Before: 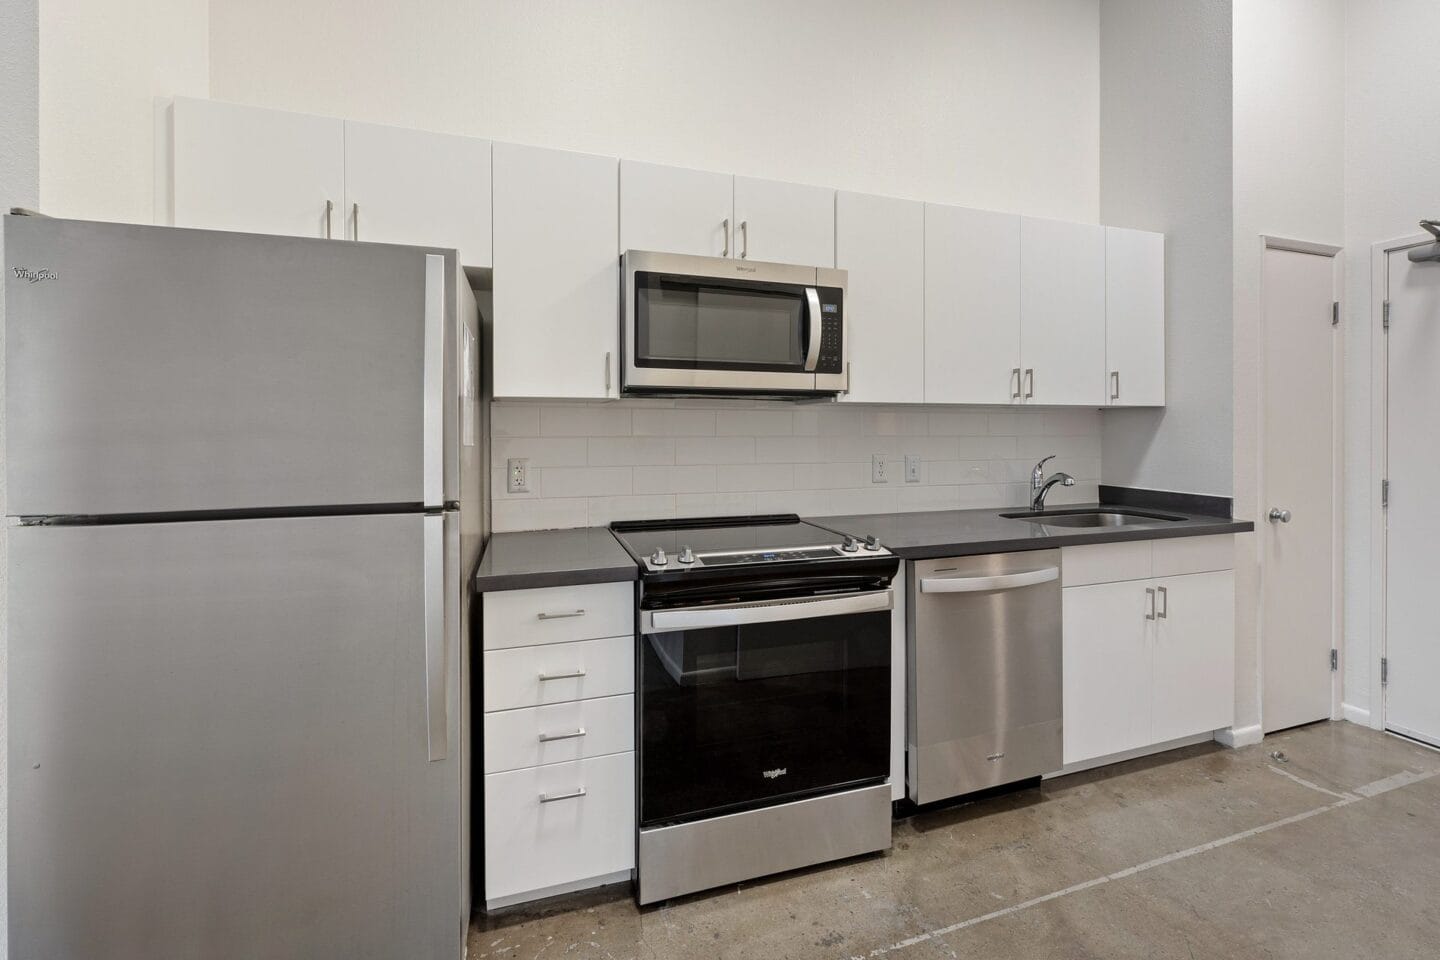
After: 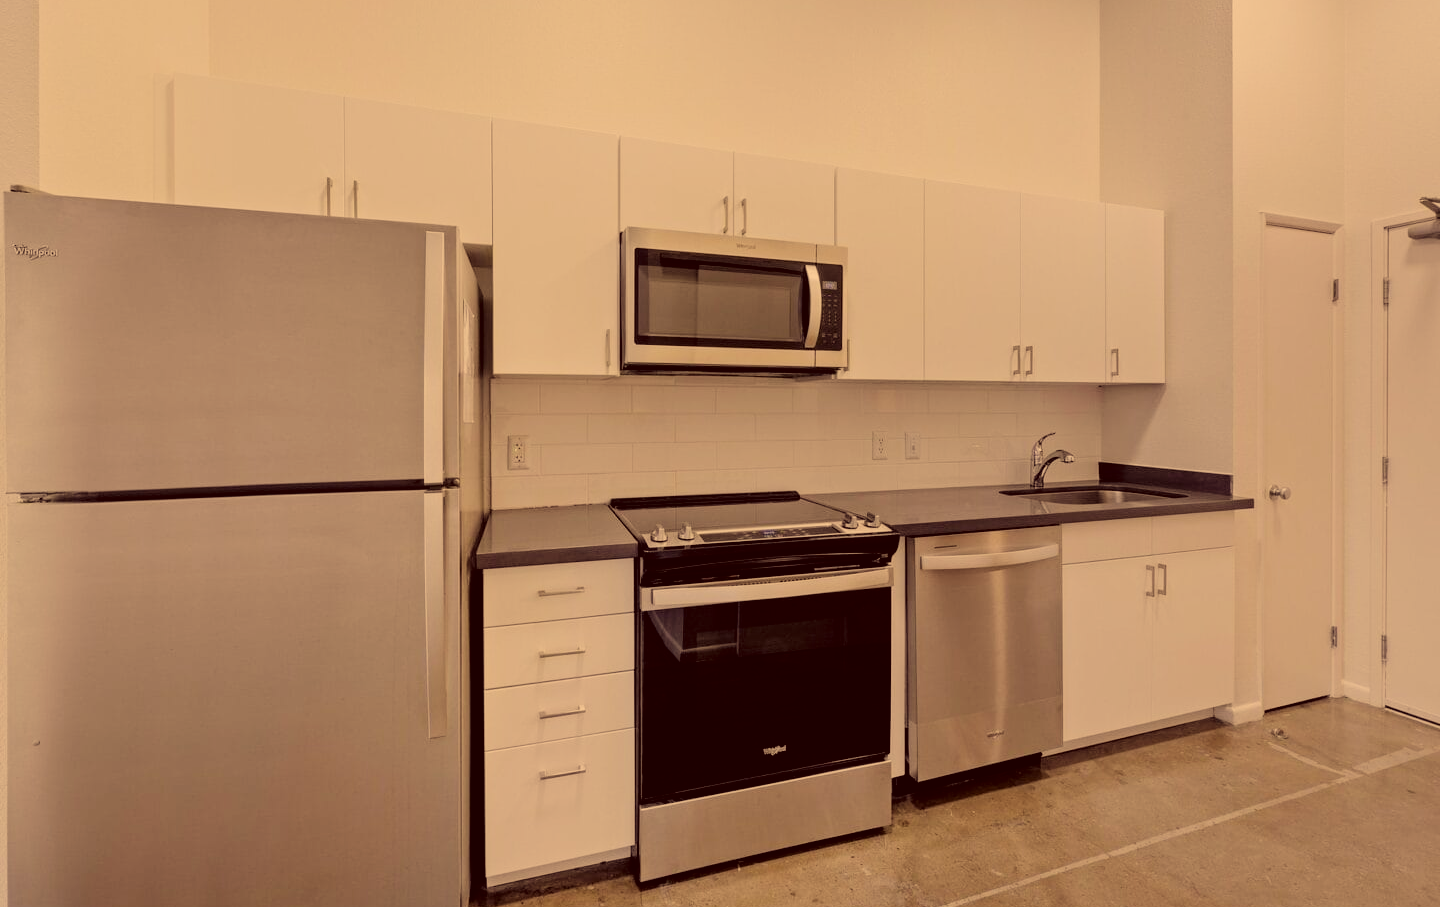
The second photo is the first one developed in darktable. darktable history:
color correction: highlights a* 10.12, highlights b* 39.04, shadows a* 14.62, shadows b* 3.37
filmic rgb: black relative exposure -7.65 EV, white relative exposure 4.56 EV, hardness 3.61
crop and rotate: top 2.479%, bottom 3.018%
white balance: red 1.009, blue 1.027
